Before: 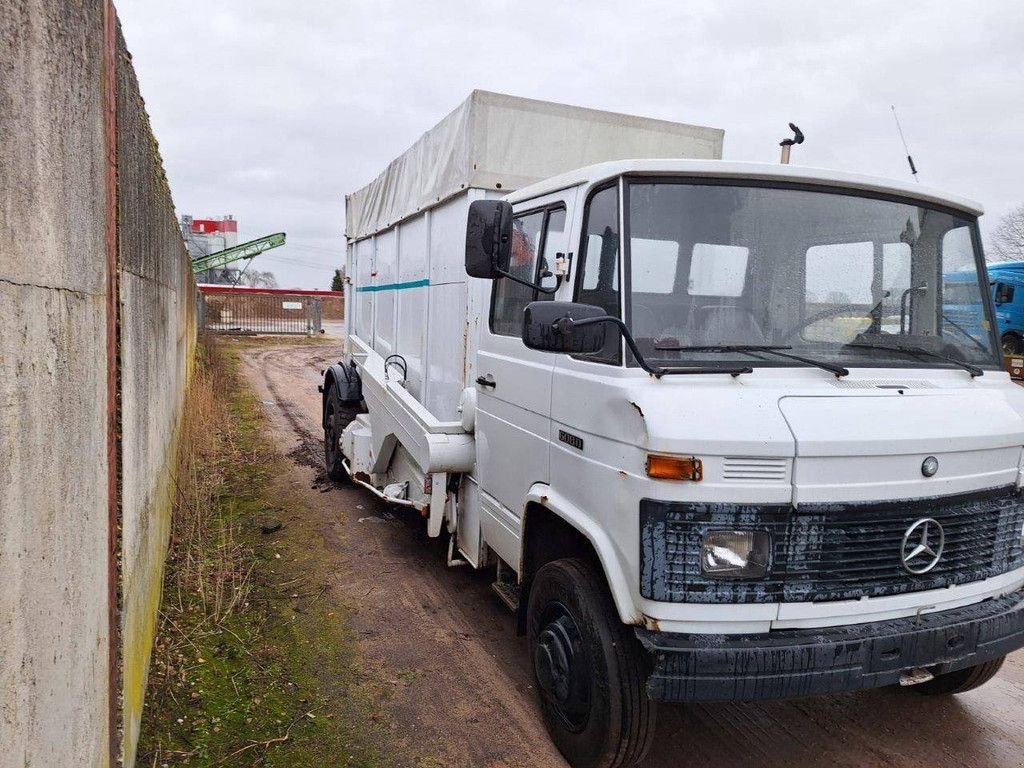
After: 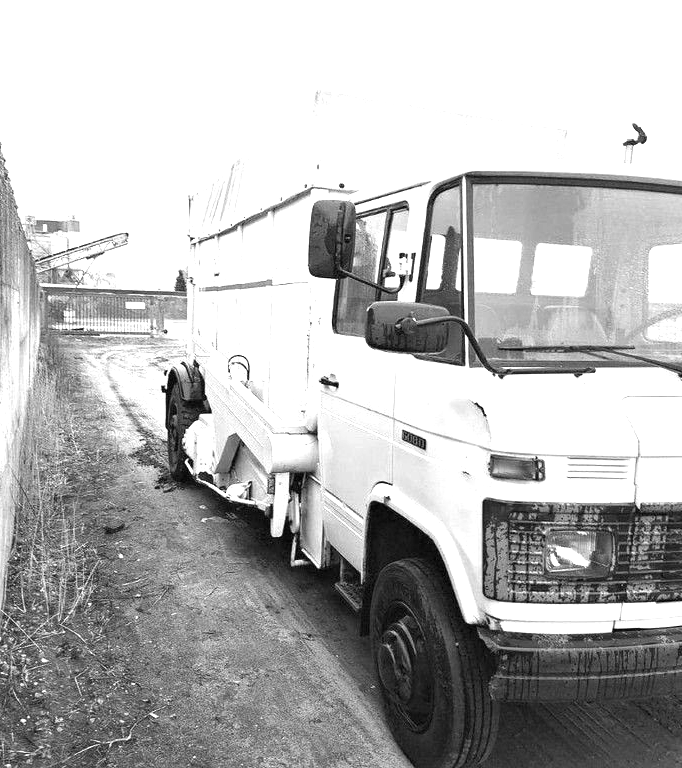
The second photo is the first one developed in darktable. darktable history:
exposure: black level correction 0, exposure 1.45 EV, compensate exposure bias true, compensate highlight preservation false
monochrome: on, module defaults
crop: left 15.419%, right 17.914%
